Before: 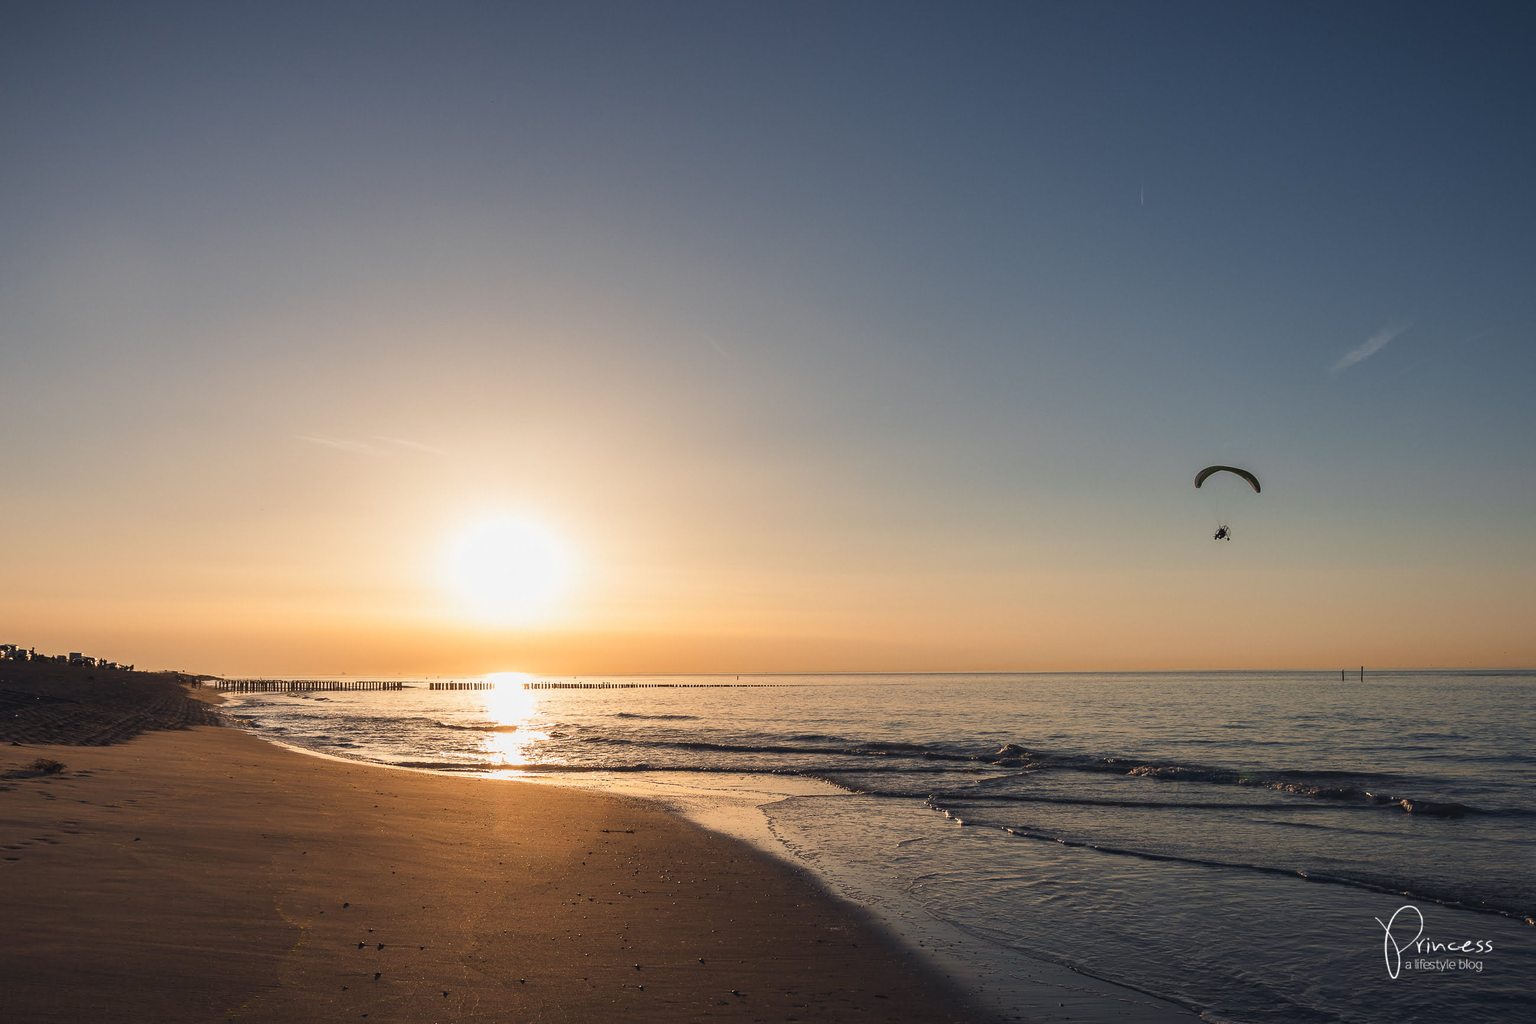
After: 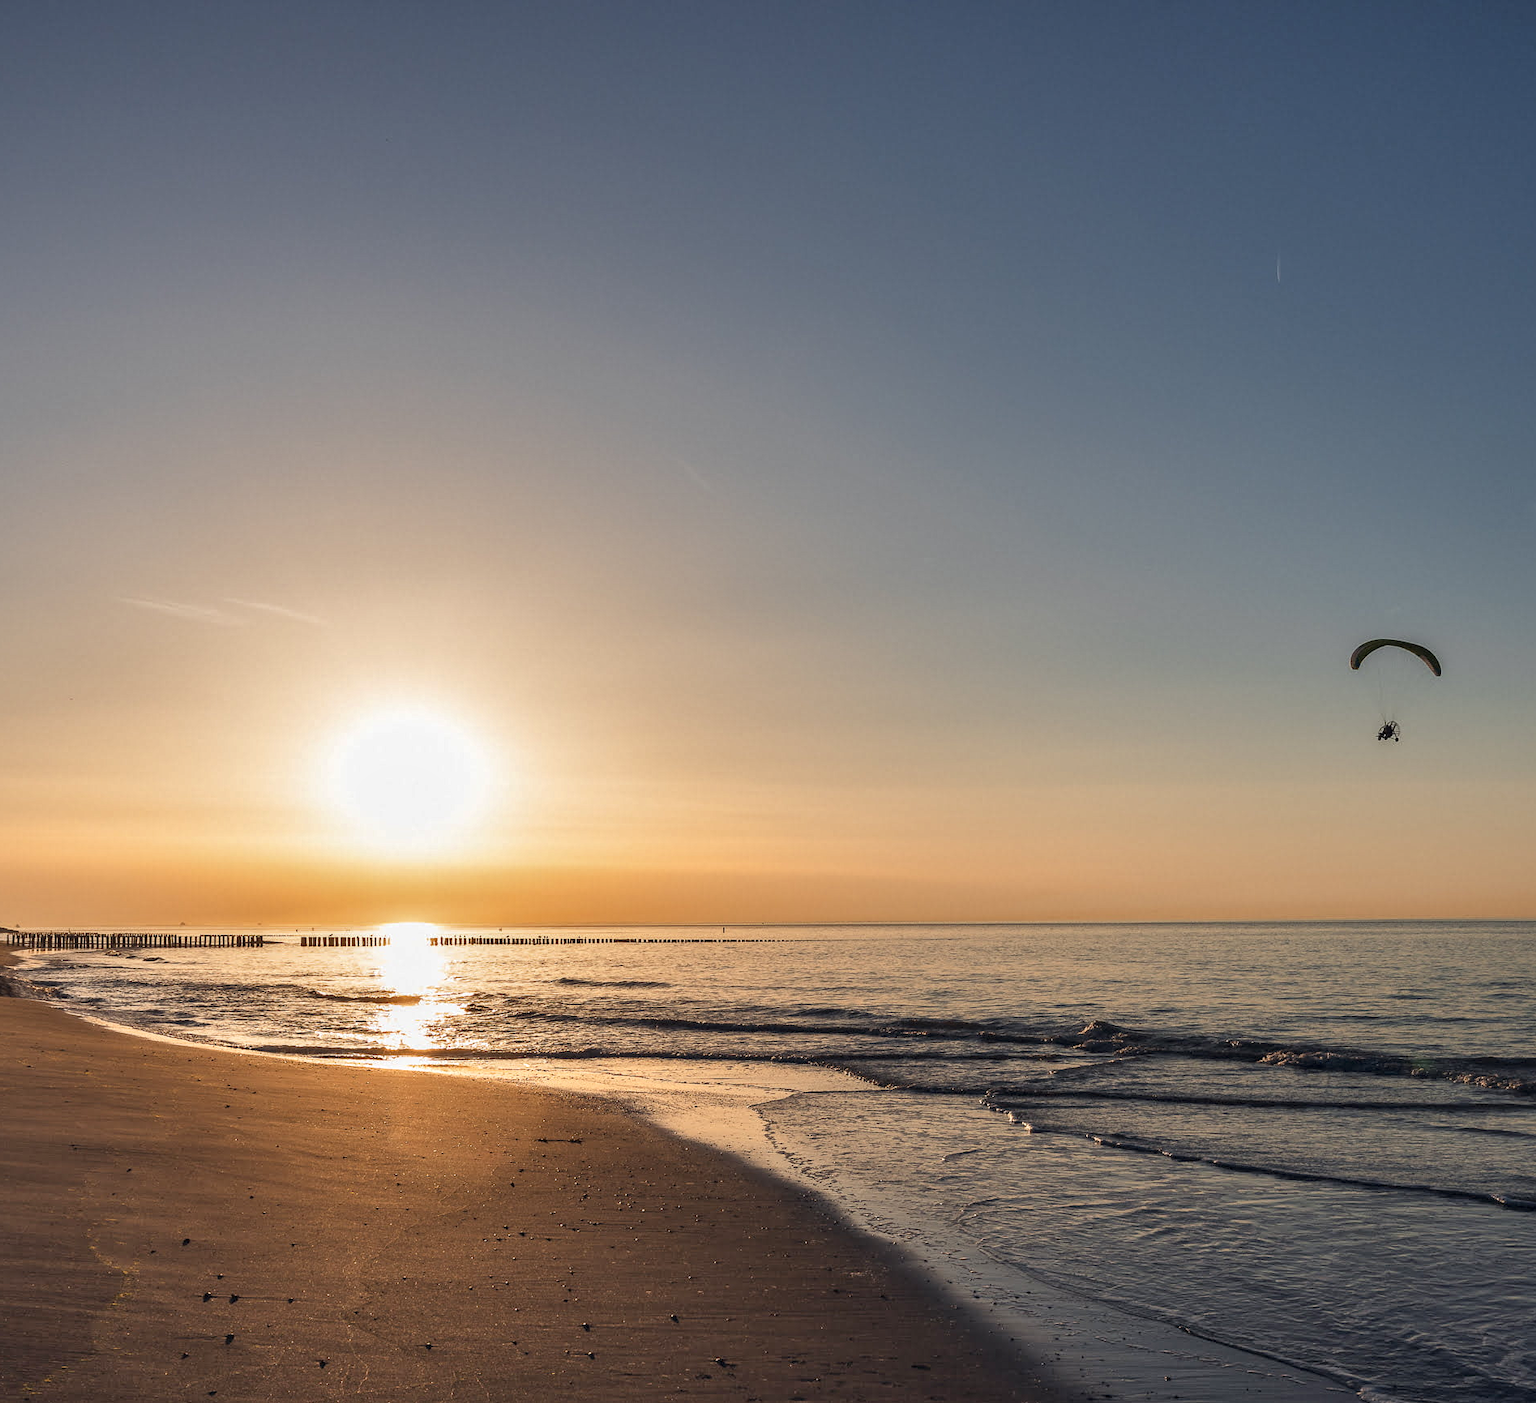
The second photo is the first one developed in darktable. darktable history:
local contrast: on, module defaults
shadows and highlights: low approximation 0.01, soften with gaussian
crop: left 13.704%, top 0%, right 13.379%
